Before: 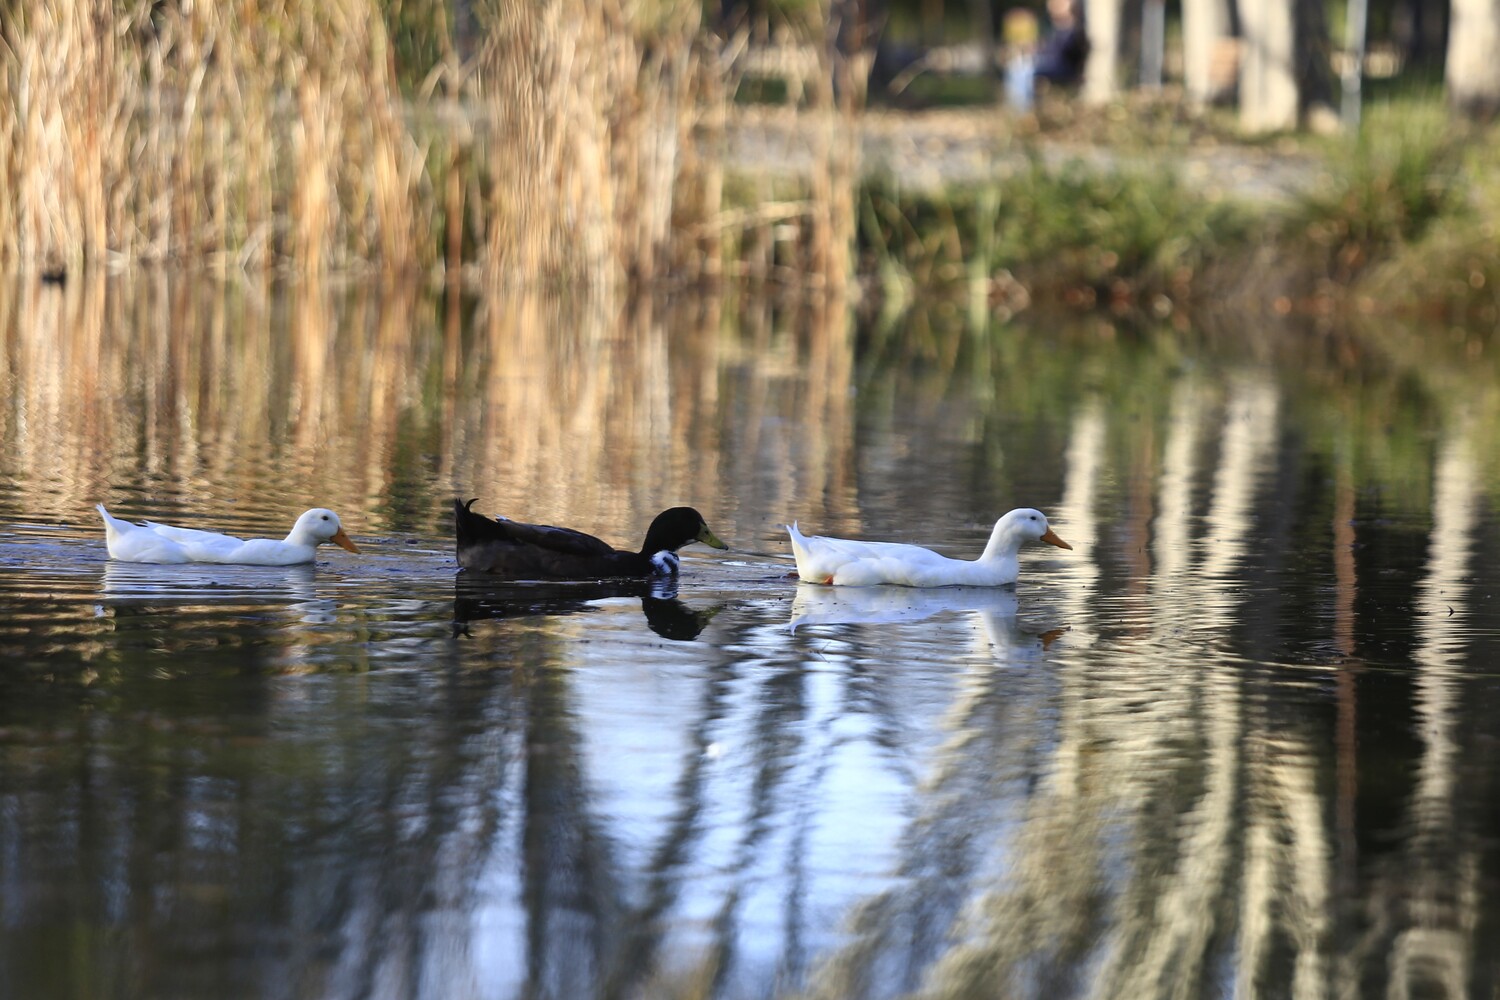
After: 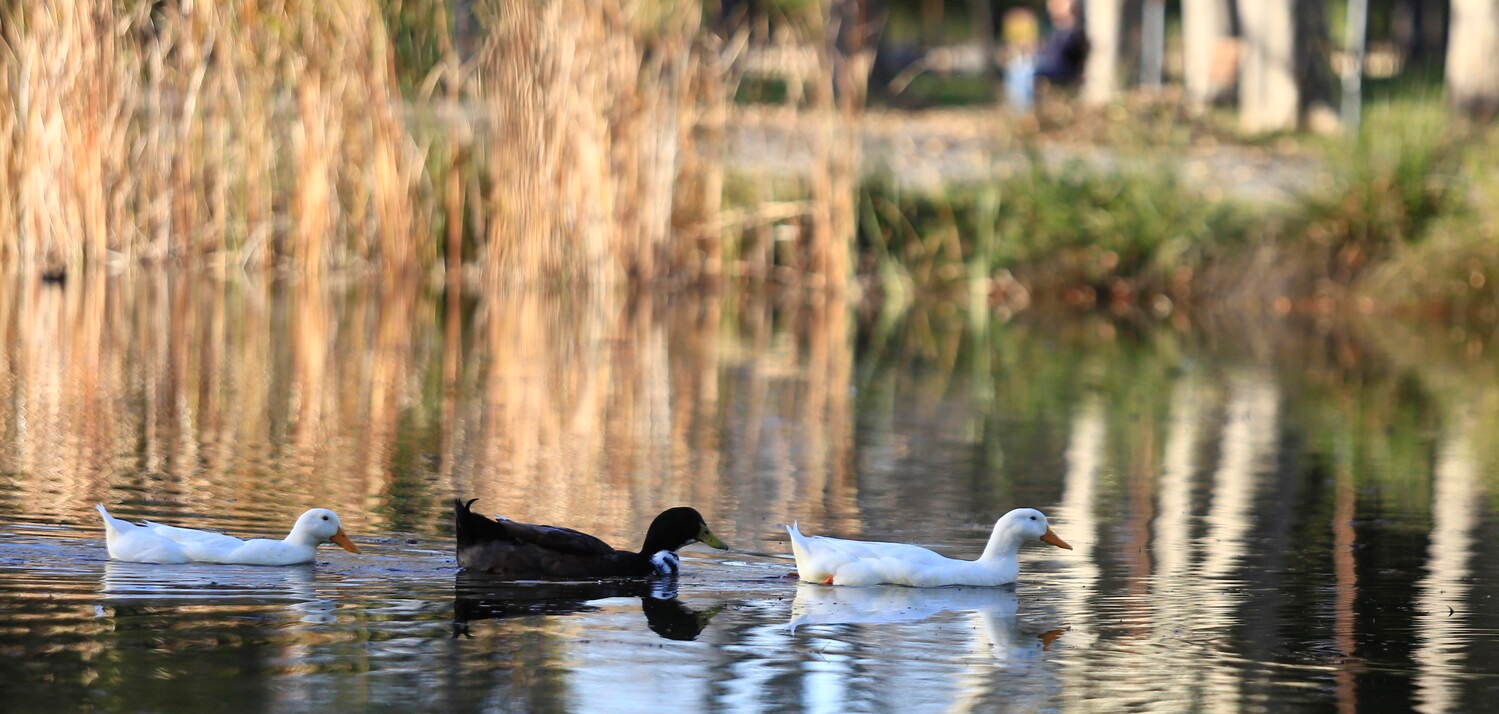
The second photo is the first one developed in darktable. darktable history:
contrast brightness saturation: contrast 0.05, brightness 0.06, saturation 0.01
crop: bottom 28.576%
